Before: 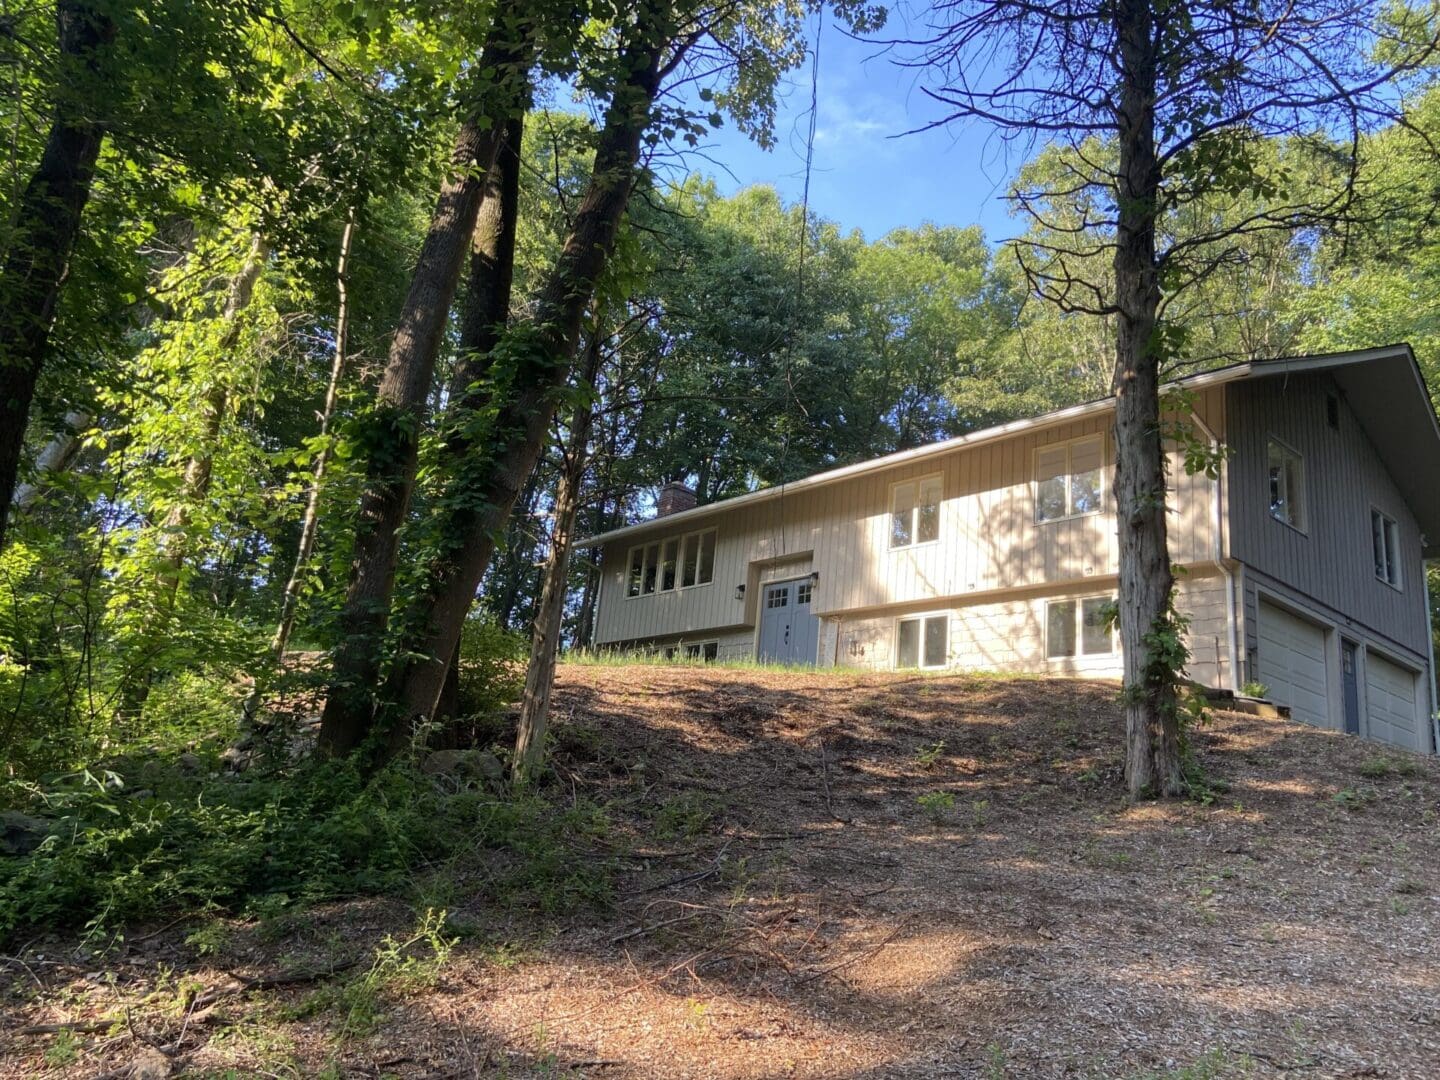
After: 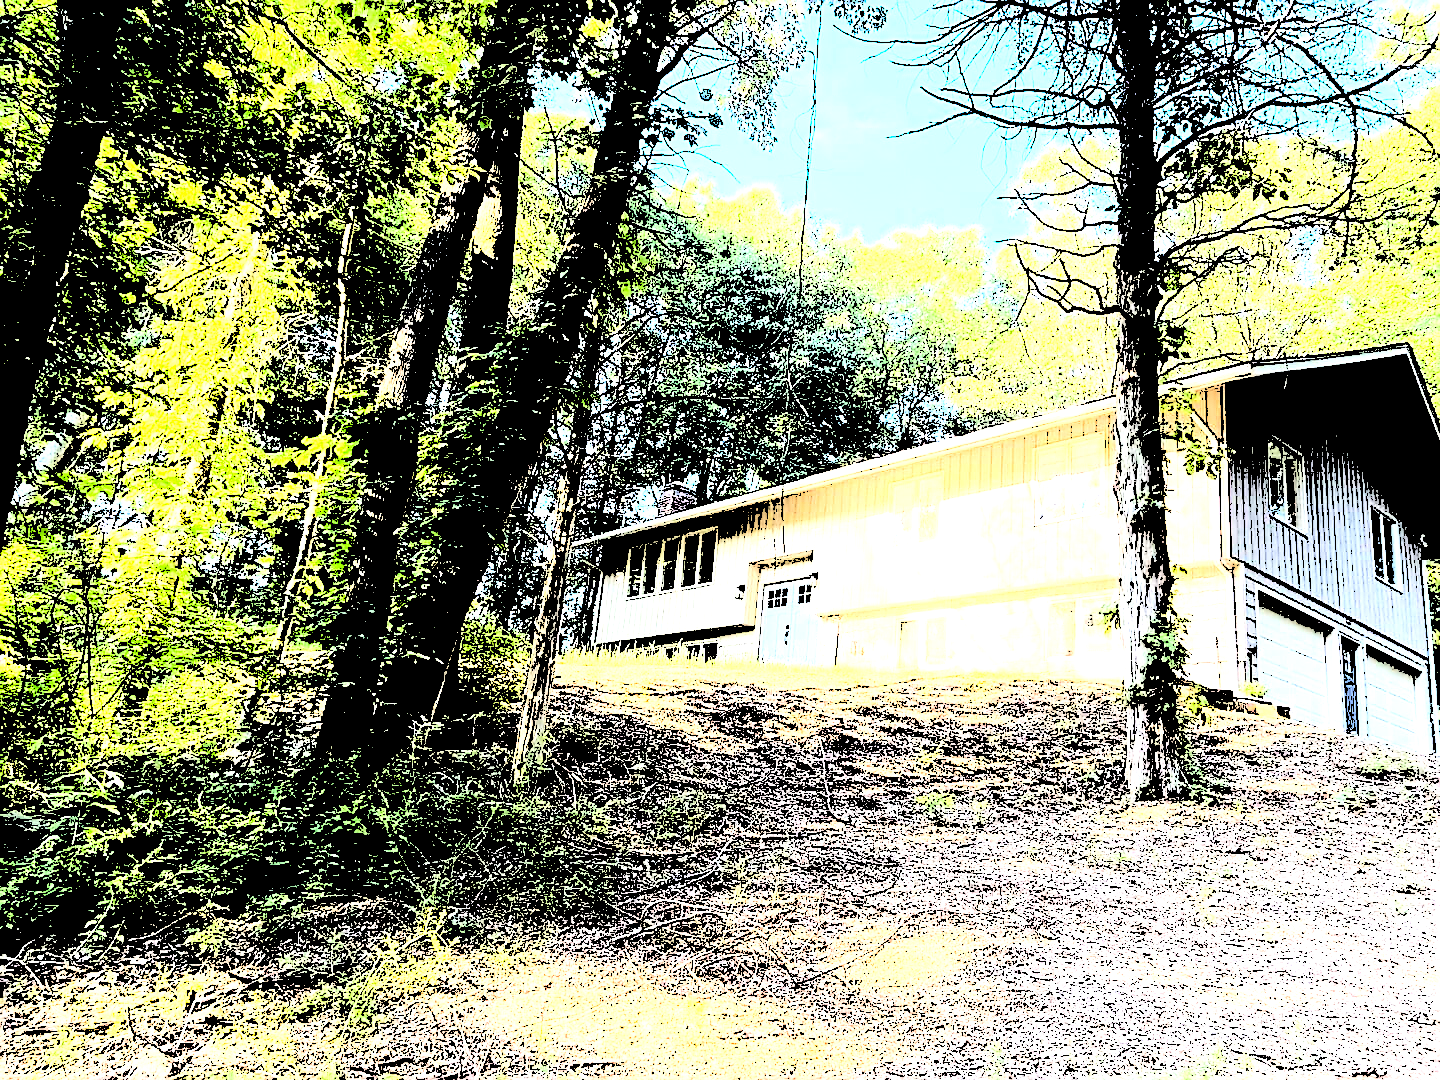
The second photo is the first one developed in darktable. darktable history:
sharpen: radius 1.4, amount 1.25, threshold 0.7
rgb curve: curves: ch0 [(0, 0) (0.21, 0.15) (0.24, 0.21) (0.5, 0.75) (0.75, 0.96) (0.89, 0.99) (1, 1)]; ch1 [(0, 0.02) (0.21, 0.13) (0.25, 0.2) (0.5, 0.67) (0.75, 0.9) (0.89, 0.97) (1, 1)]; ch2 [(0, 0.02) (0.21, 0.13) (0.25, 0.2) (0.5, 0.67) (0.75, 0.9) (0.89, 0.97) (1, 1)], compensate middle gray true
levels: levels [0.246, 0.246, 0.506]
